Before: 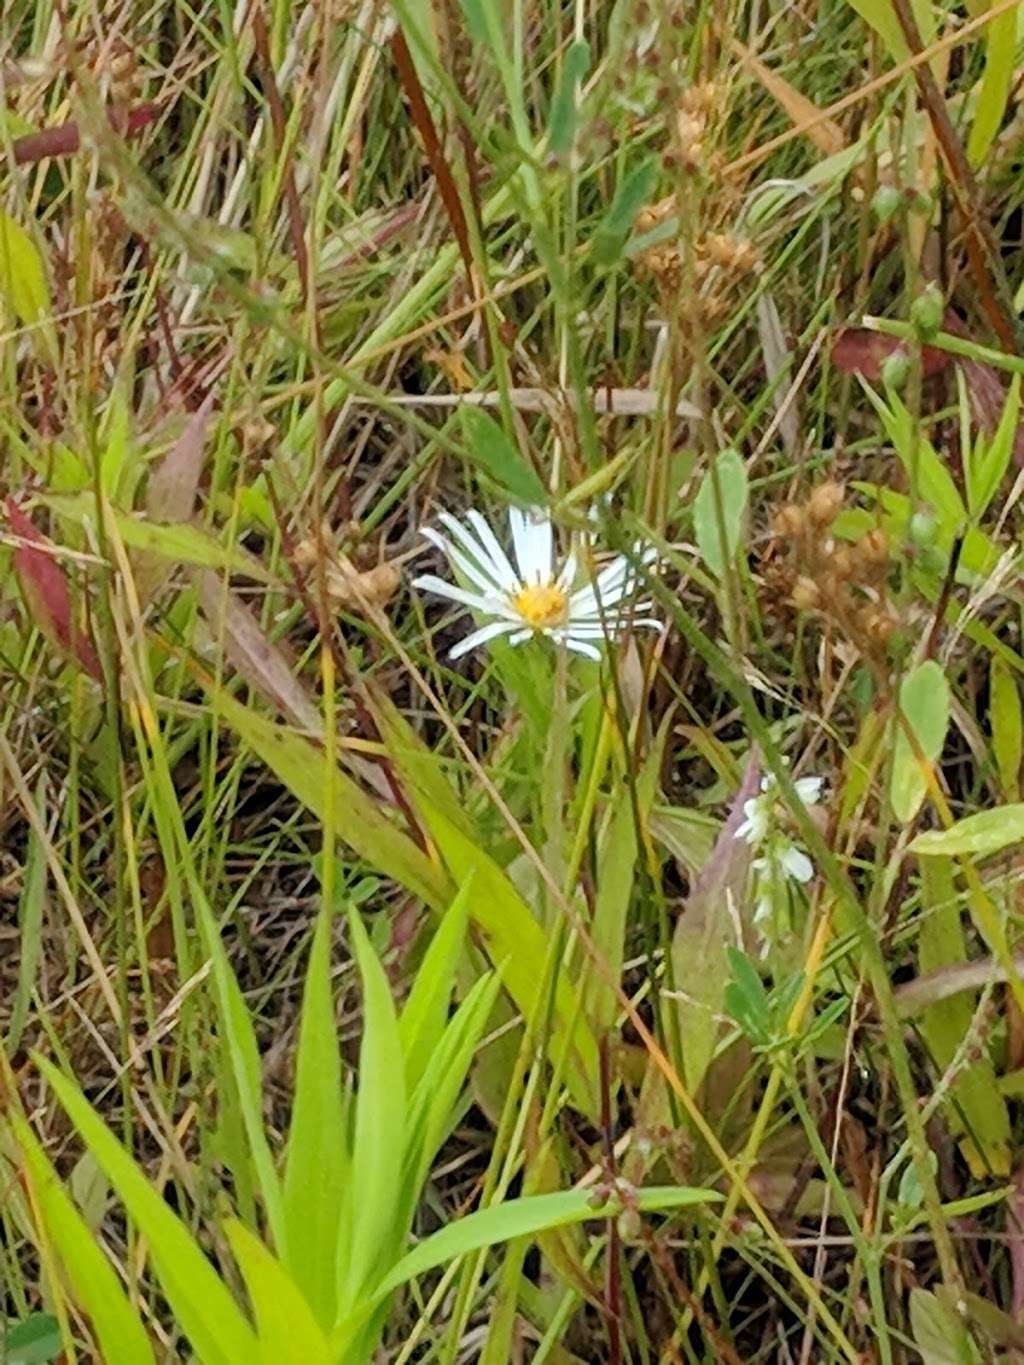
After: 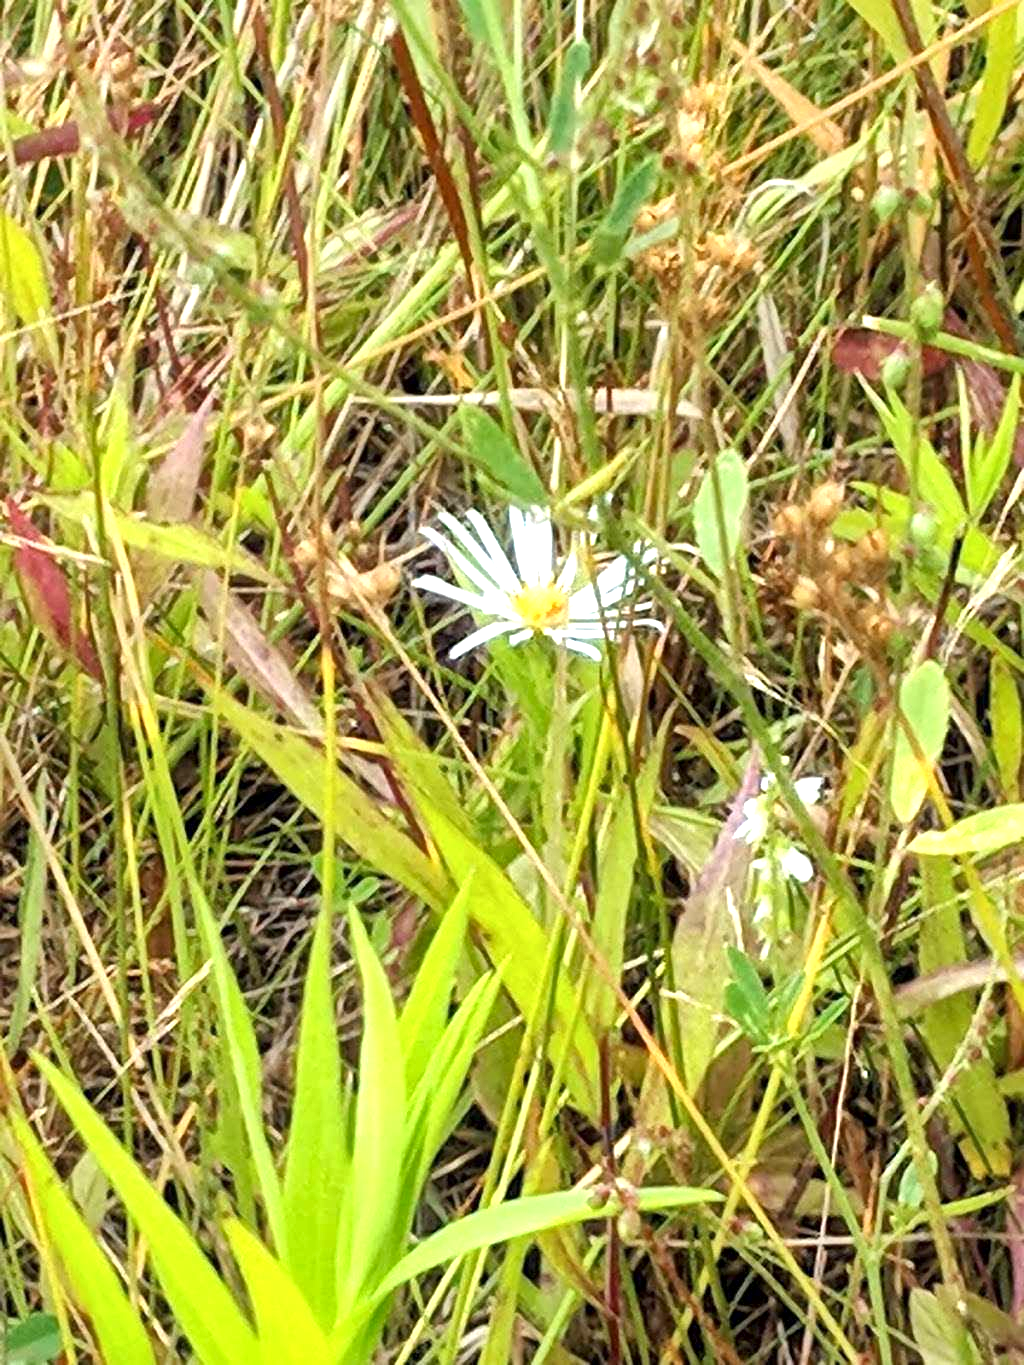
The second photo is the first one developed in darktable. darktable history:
local contrast: mode bilateral grid, contrast 19, coarseness 49, detail 144%, midtone range 0.2
exposure: black level correction 0, exposure 1 EV, compensate exposure bias true, compensate highlight preservation false
